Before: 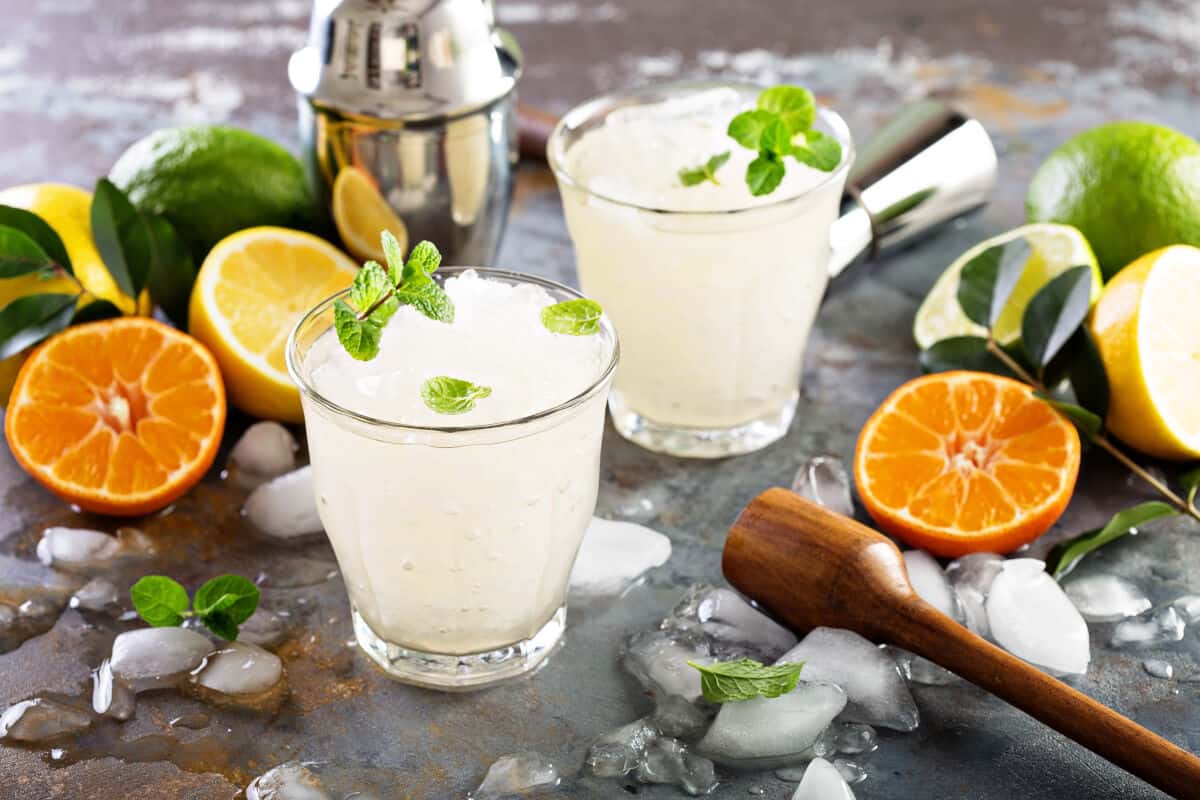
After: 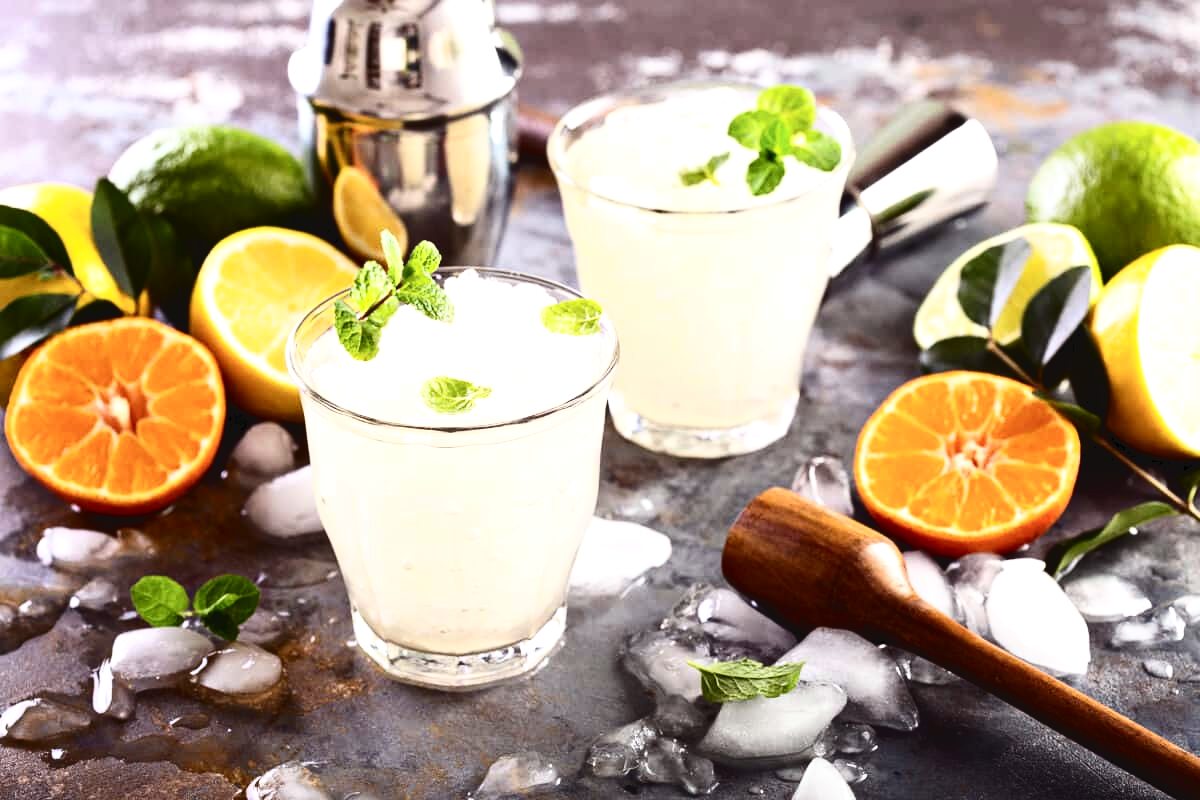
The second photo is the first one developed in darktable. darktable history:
tone curve: curves: ch0 [(0, 0) (0.003, 0.047) (0.011, 0.047) (0.025, 0.049) (0.044, 0.051) (0.069, 0.055) (0.1, 0.066) (0.136, 0.089) (0.177, 0.12) (0.224, 0.155) (0.277, 0.205) (0.335, 0.281) (0.399, 0.37) (0.468, 0.47) (0.543, 0.574) (0.623, 0.687) (0.709, 0.801) (0.801, 0.89) (0.898, 0.963) (1, 1)], color space Lab, independent channels, preserve colors none
color balance rgb: power › luminance -7.932%, power › chroma 1.321%, power › hue 330.4°, perceptual saturation grading › global saturation 0.917%, perceptual brilliance grading › highlights 8.375%, perceptual brilliance grading › mid-tones 3.487%, perceptual brilliance grading › shadows 2.275%
